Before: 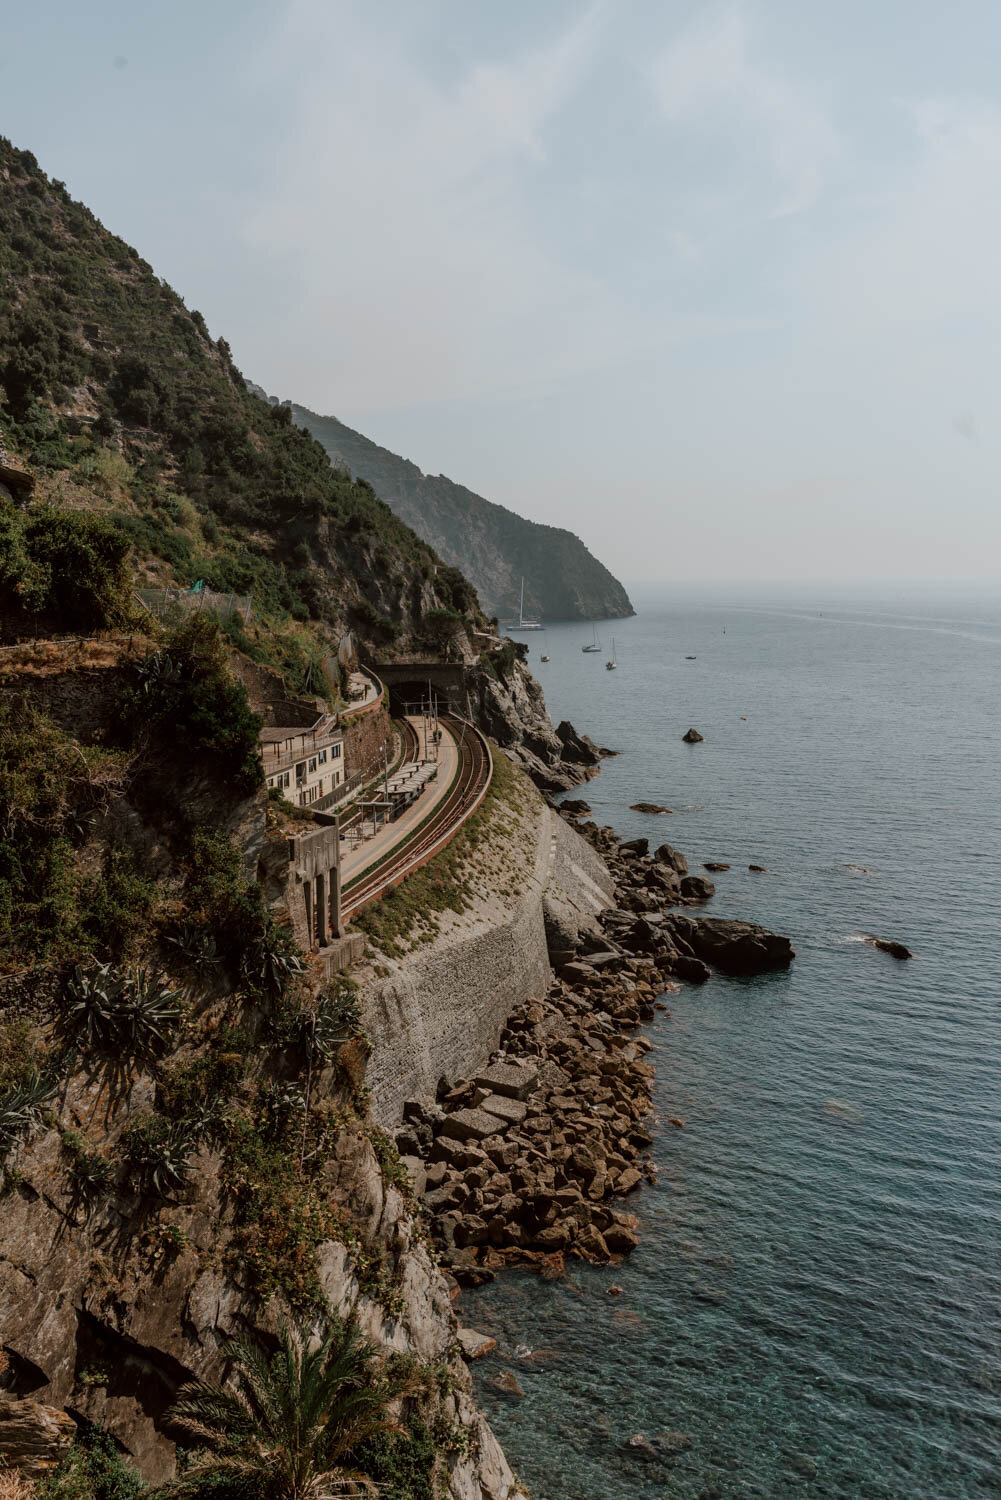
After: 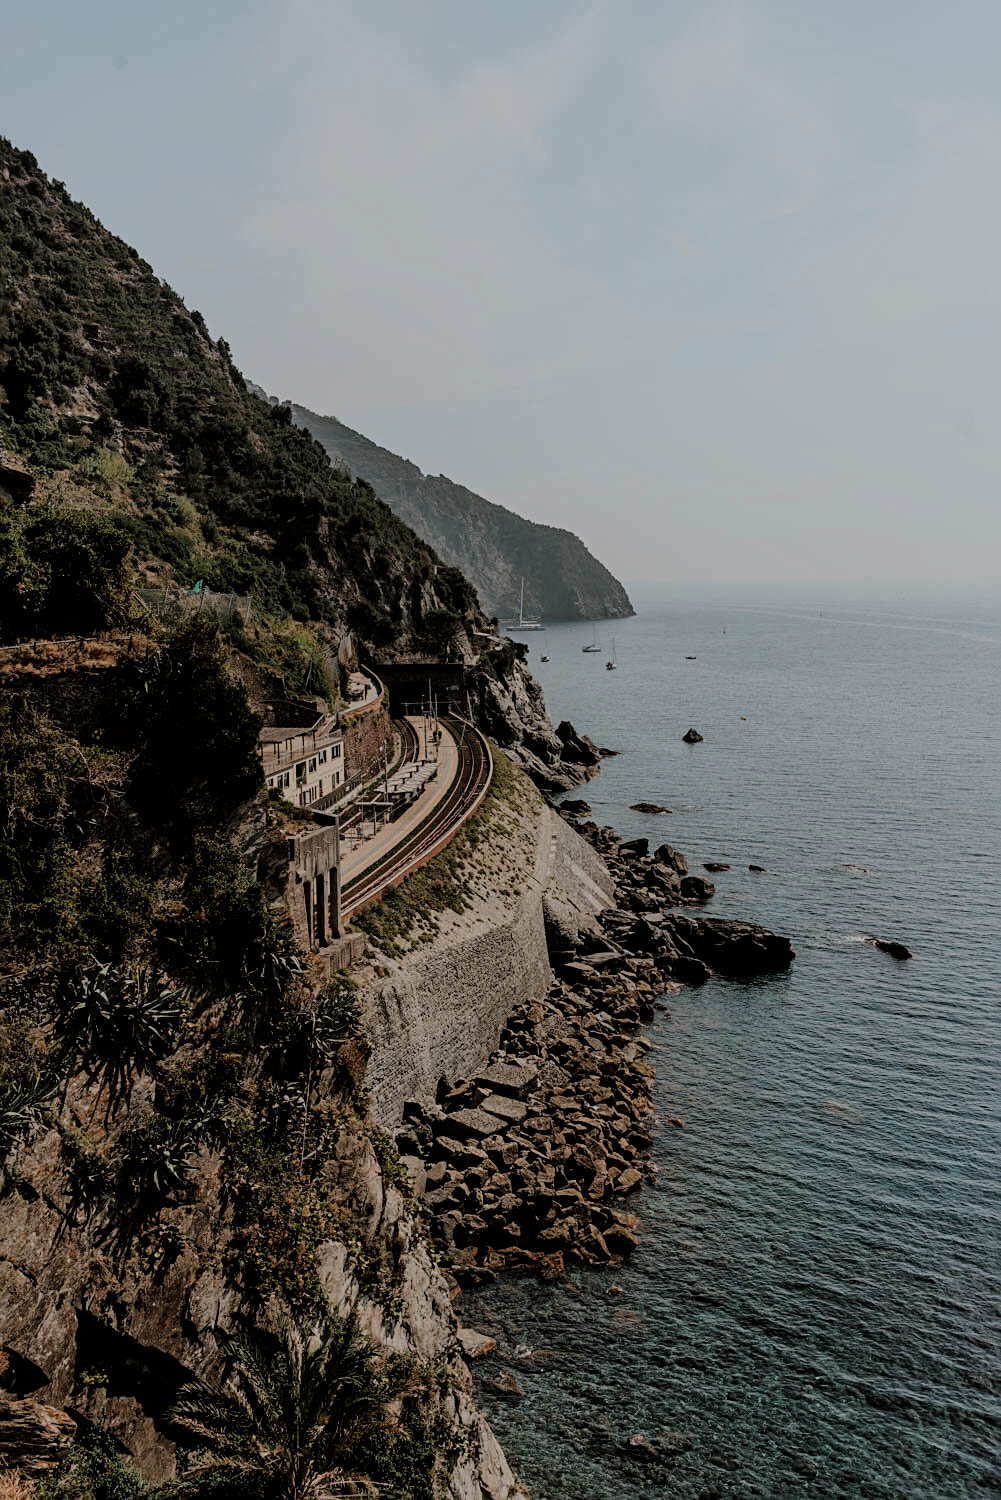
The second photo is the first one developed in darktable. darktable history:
sharpen: radius 2.167, amount 0.381, threshold 0
filmic rgb: black relative exposure -6.15 EV, white relative exposure 6.96 EV, hardness 2.23, color science v6 (2022)
